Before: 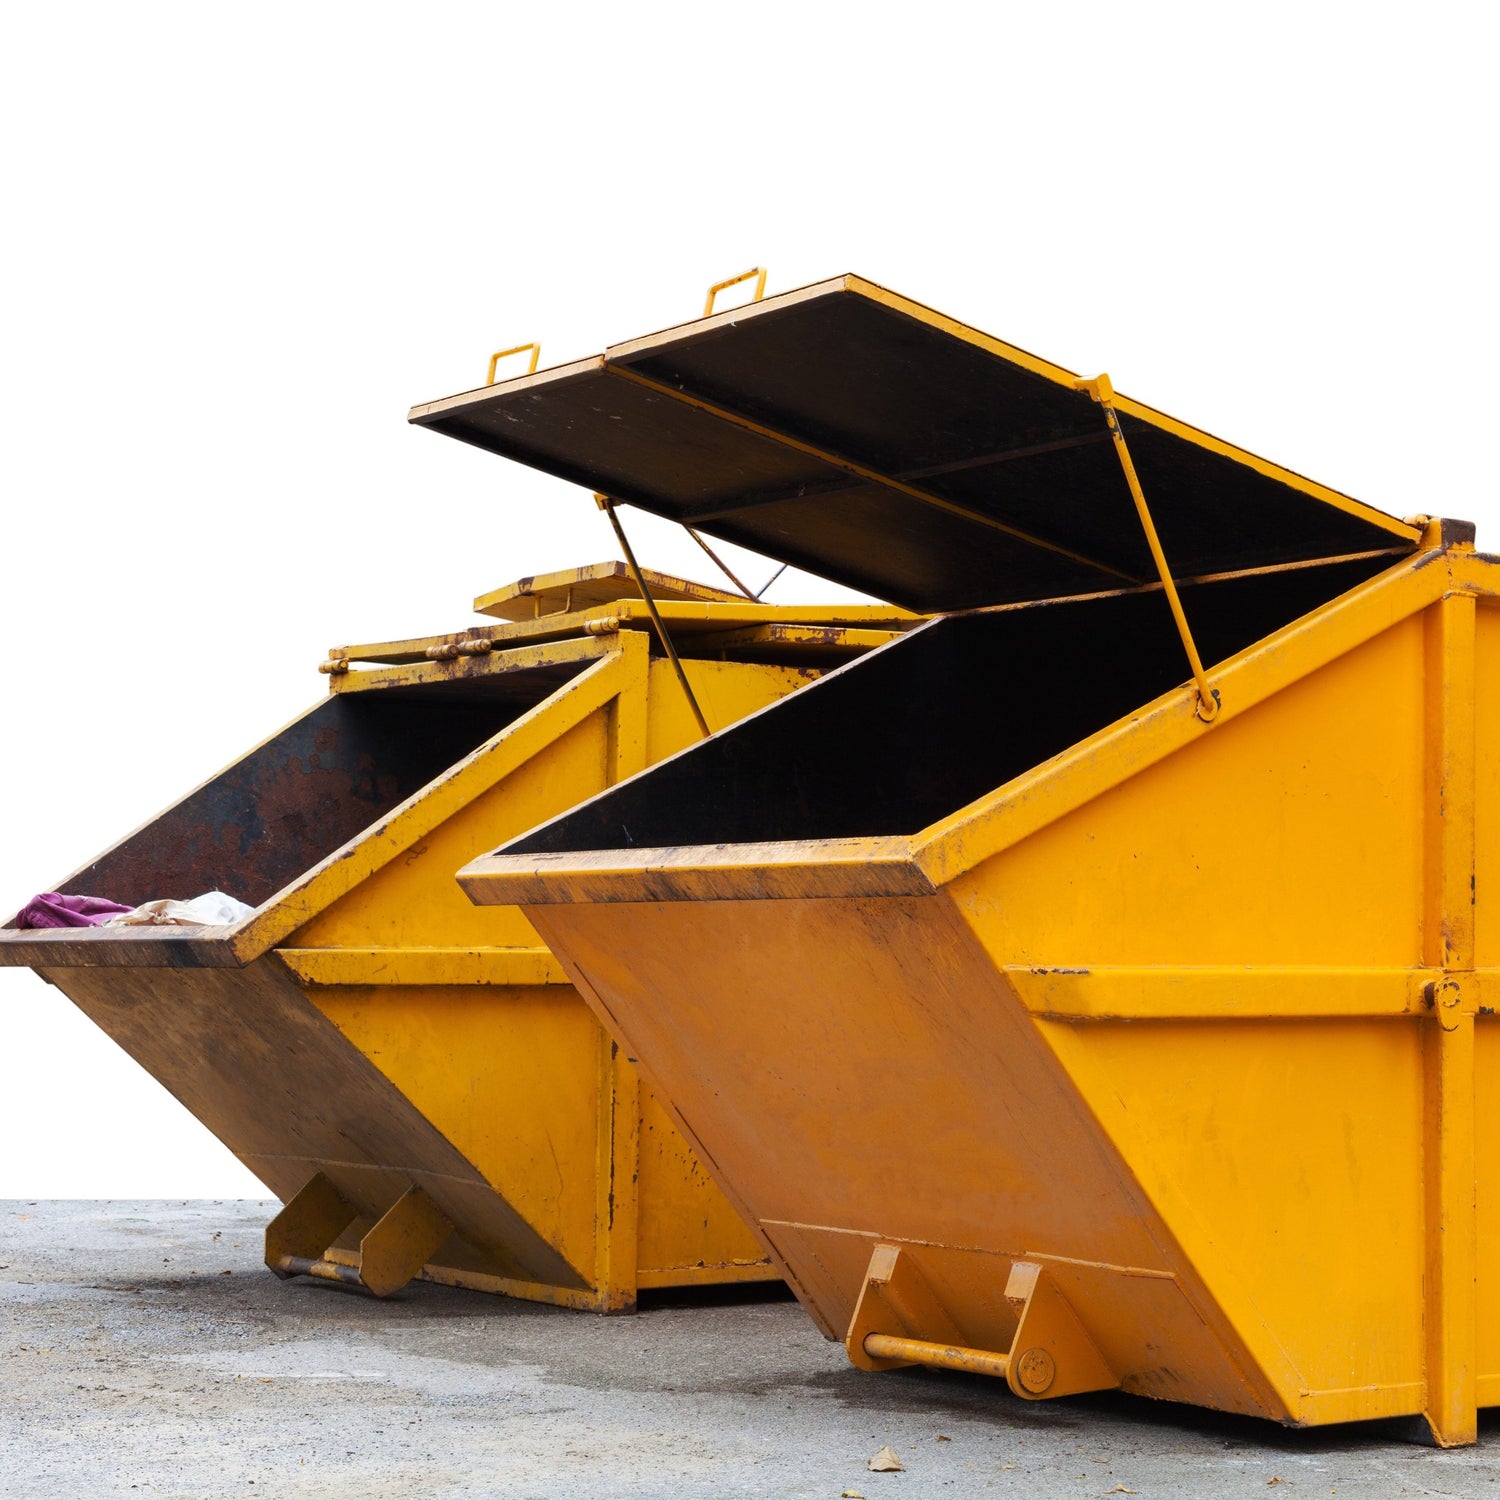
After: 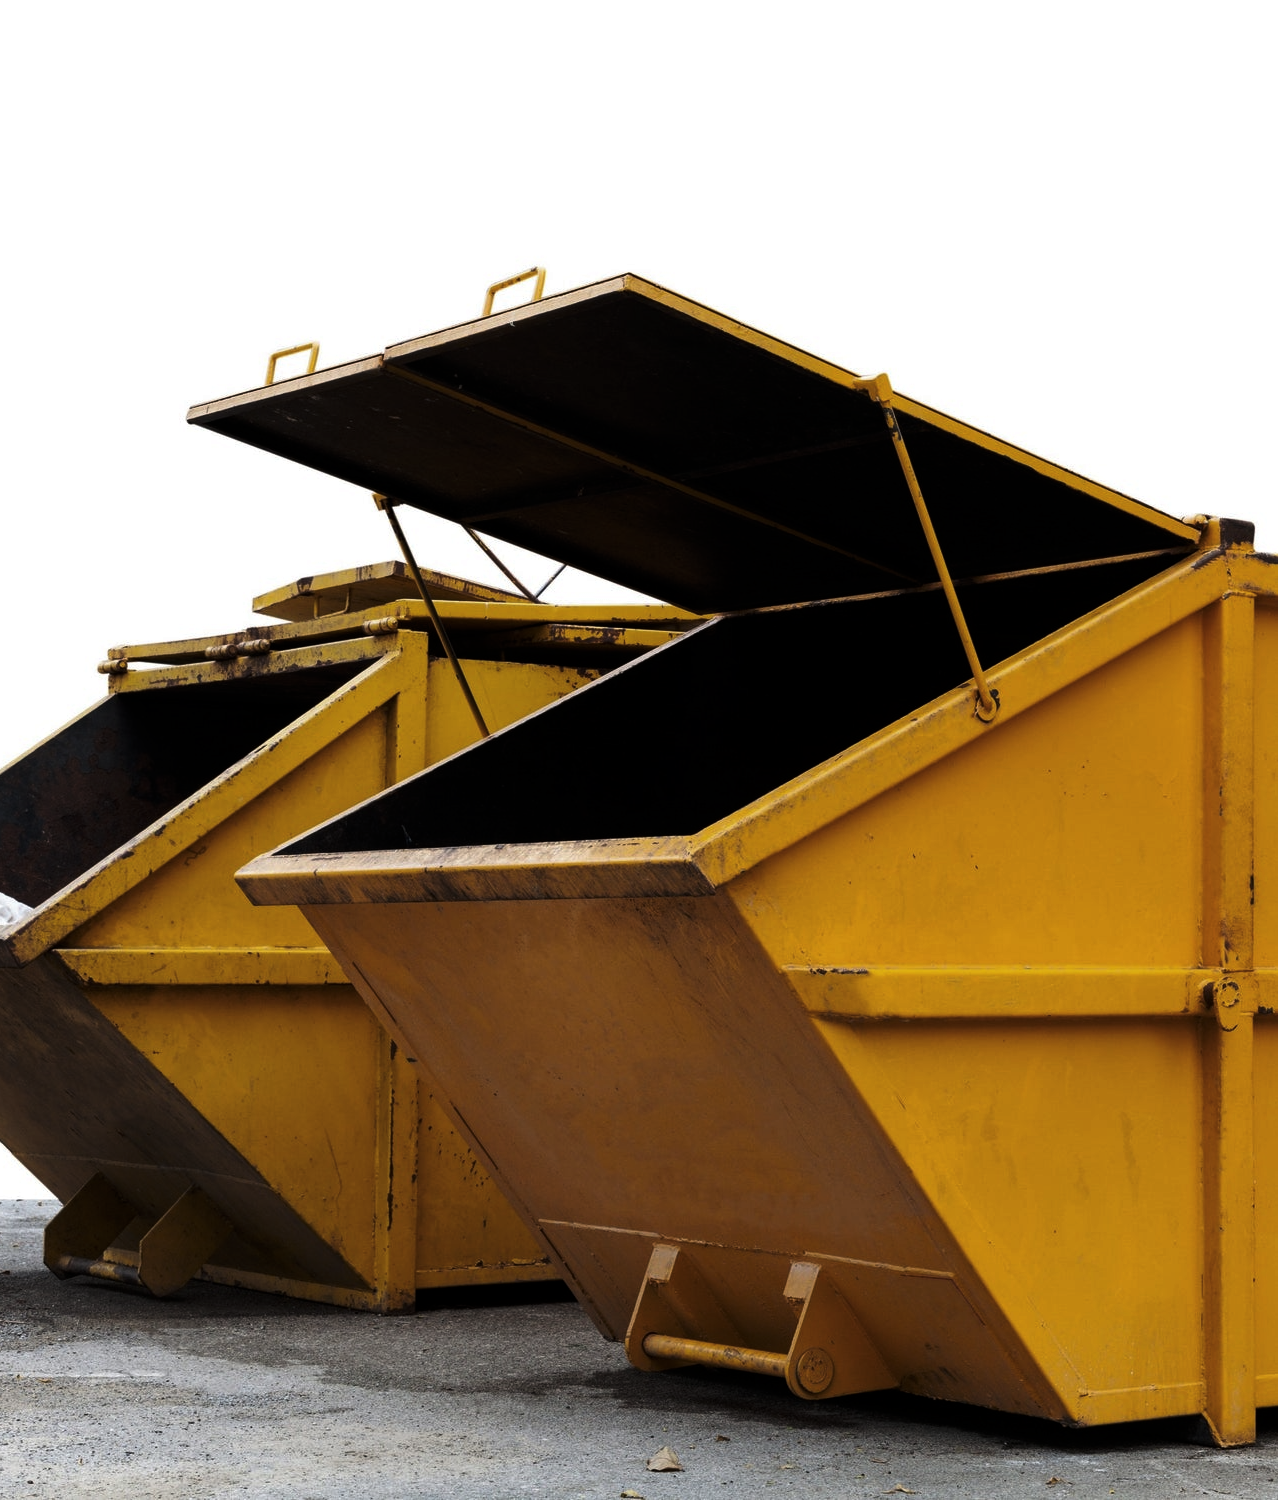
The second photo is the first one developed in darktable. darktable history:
crop and rotate: left 14.754%
levels: levels [0, 0.618, 1]
